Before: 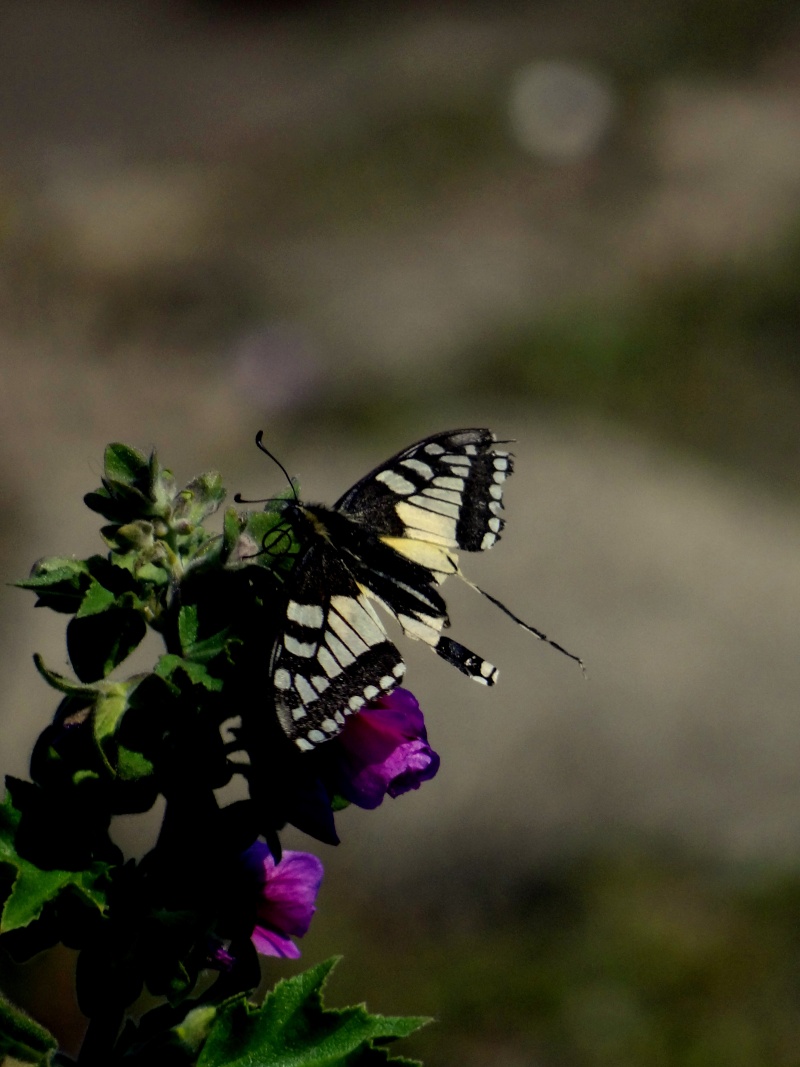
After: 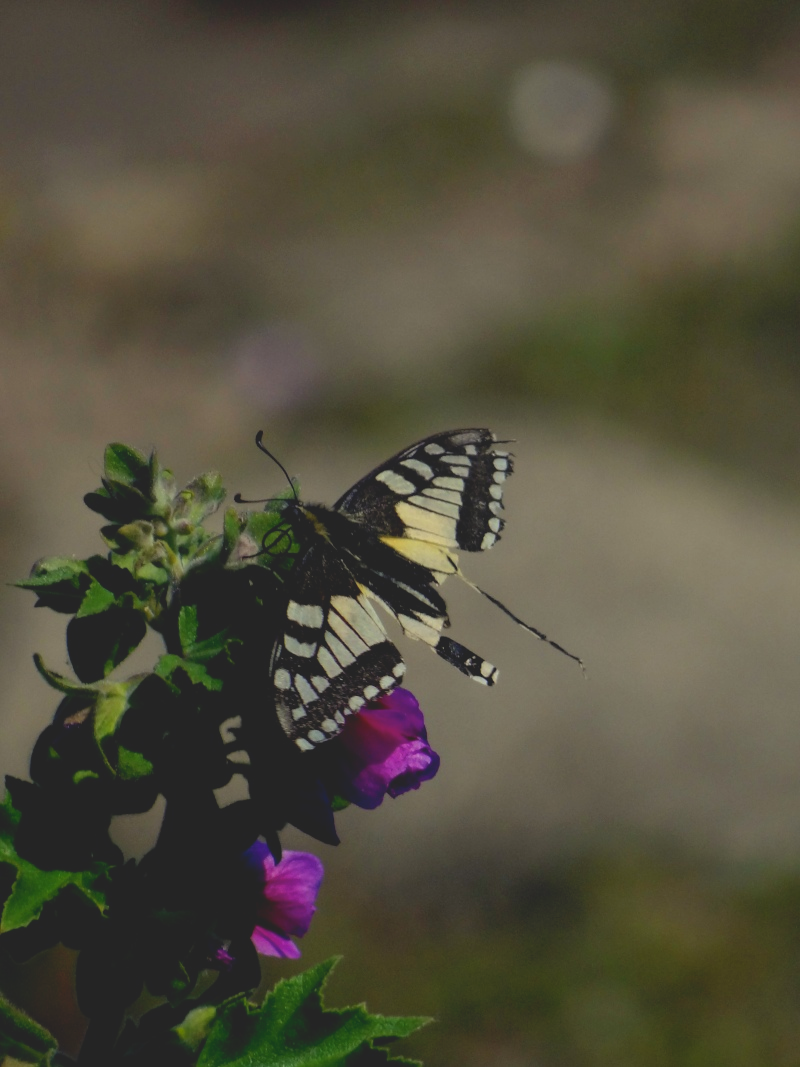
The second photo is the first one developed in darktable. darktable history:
contrast brightness saturation: contrast -0.283
